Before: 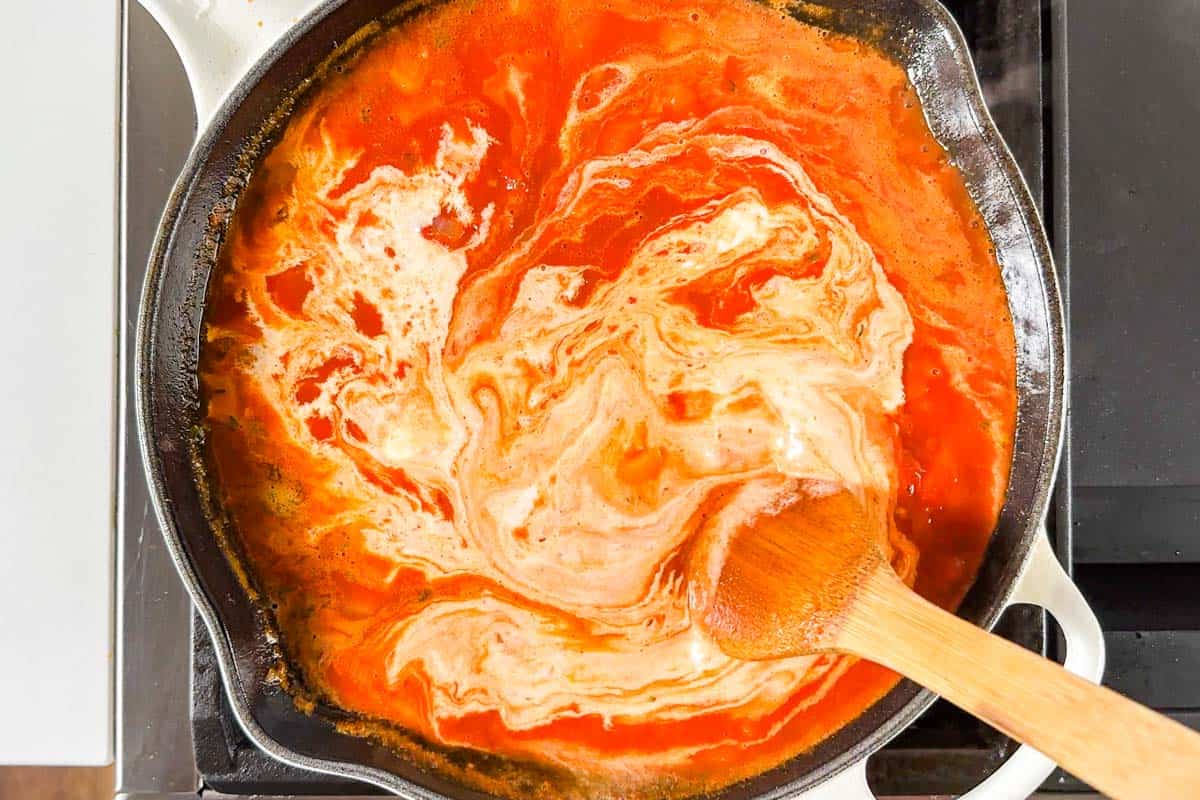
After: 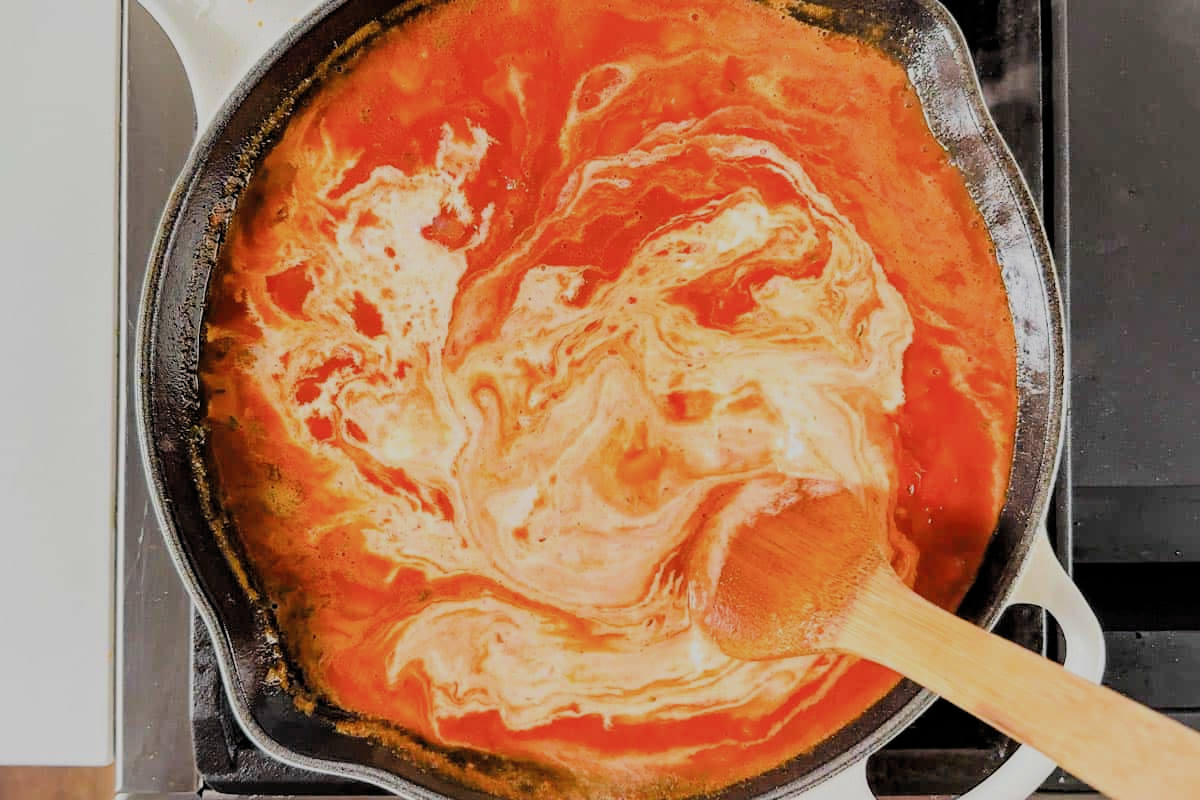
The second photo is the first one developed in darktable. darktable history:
filmic rgb: black relative exposure -6.21 EV, white relative exposure 6.98 EV, hardness 2.27, add noise in highlights 0.001, color science v3 (2019), use custom middle-gray values true, contrast in highlights soft
